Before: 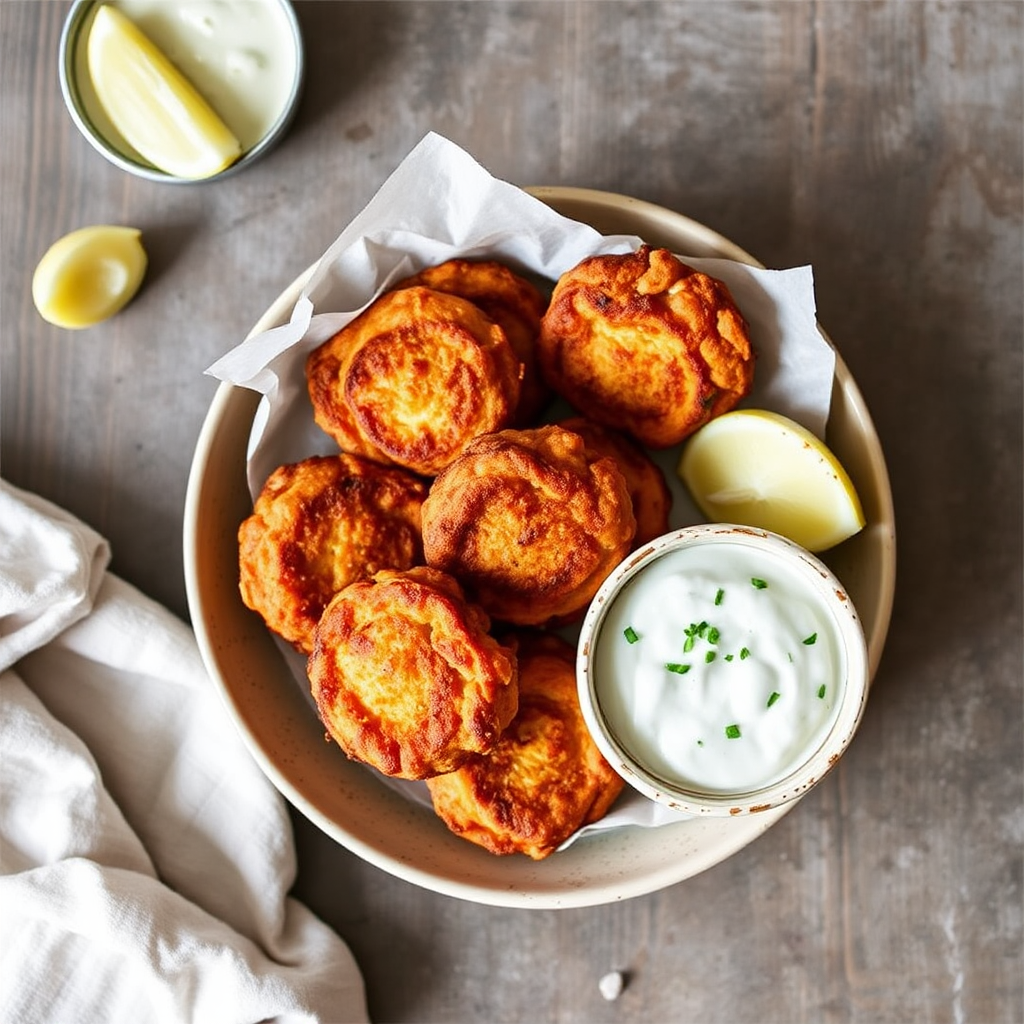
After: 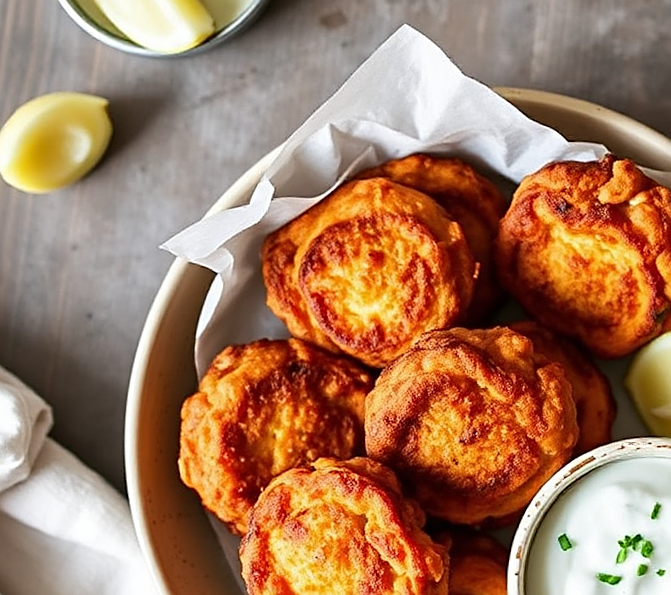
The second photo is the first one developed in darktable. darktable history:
sharpen: on, module defaults
crop and rotate: angle -4.51°, left 2.171%, top 6.982%, right 27.275%, bottom 30.508%
